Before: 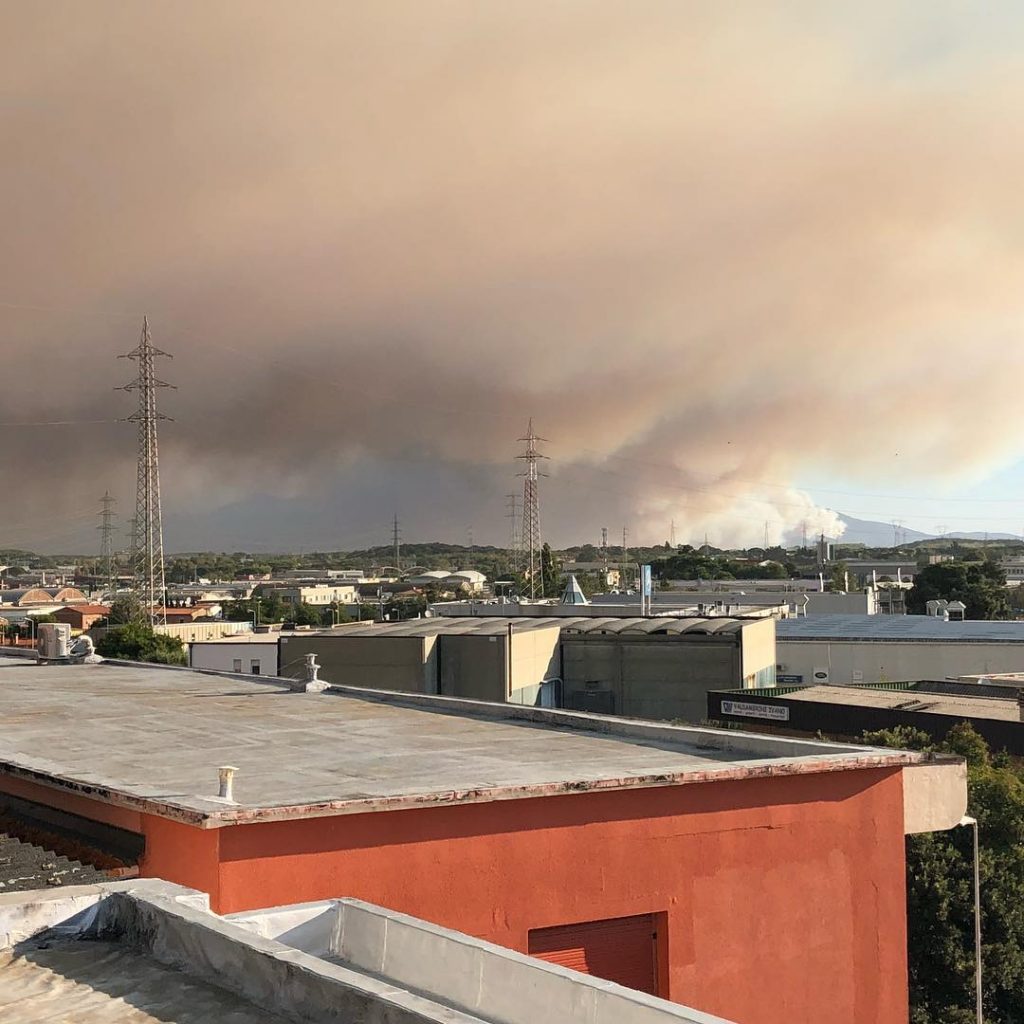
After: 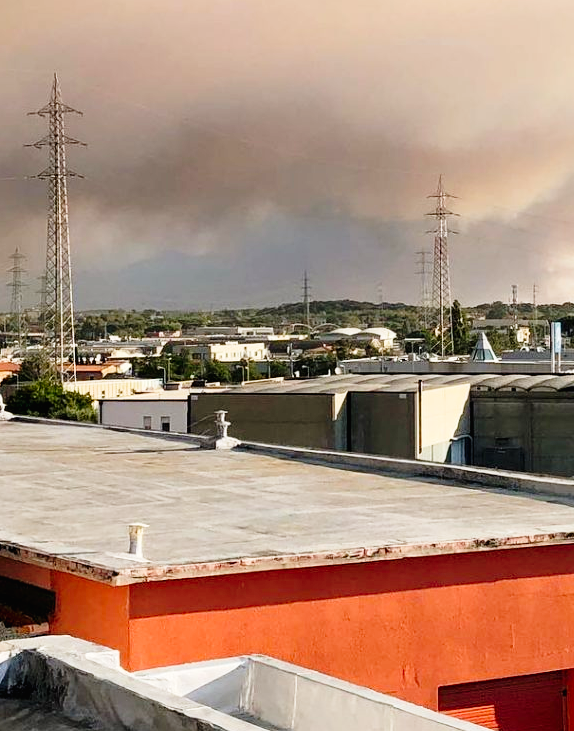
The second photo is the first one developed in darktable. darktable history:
crop: left 8.808%, top 23.79%, right 35.072%, bottom 4.77%
exposure: black level correction 0.007, exposure 0.159 EV, compensate exposure bias true, compensate highlight preservation false
tone curve: curves: ch0 [(0, 0.011) (0.053, 0.026) (0.174, 0.115) (0.398, 0.444) (0.673, 0.775) (0.829, 0.906) (0.991, 0.981)]; ch1 [(0, 0) (0.276, 0.206) (0.409, 0.383) (0.473, 0.458) (0.492, 0.501) (0.512, 0.513) (0.54, 0.543) (0.585, 0.617) (0.659, 0.686) (0.78, 0.8) (1, 1)]; ch2 [(0, 0) (0.438, 0.449) (0.473, 0.469) (0.503, 0.5) (0.523, 0.534) (0.562, 0.594) (0.612, 0.635) (0.695, 0.713) (1, 1)], preserve colors none
